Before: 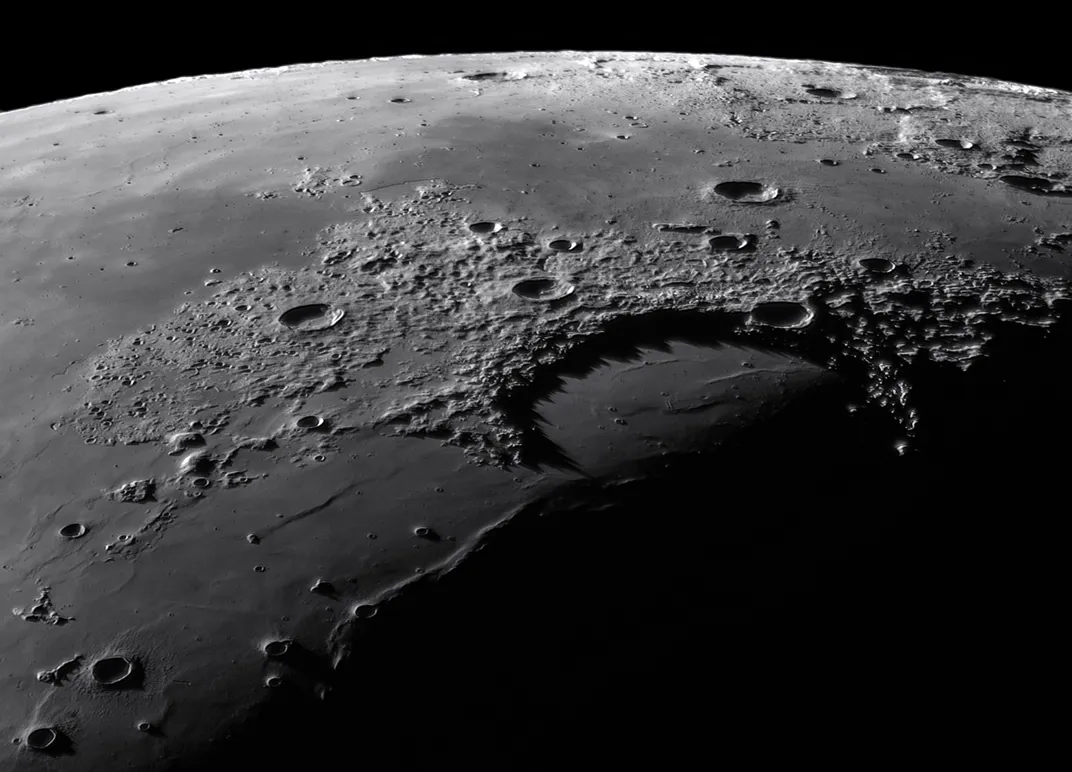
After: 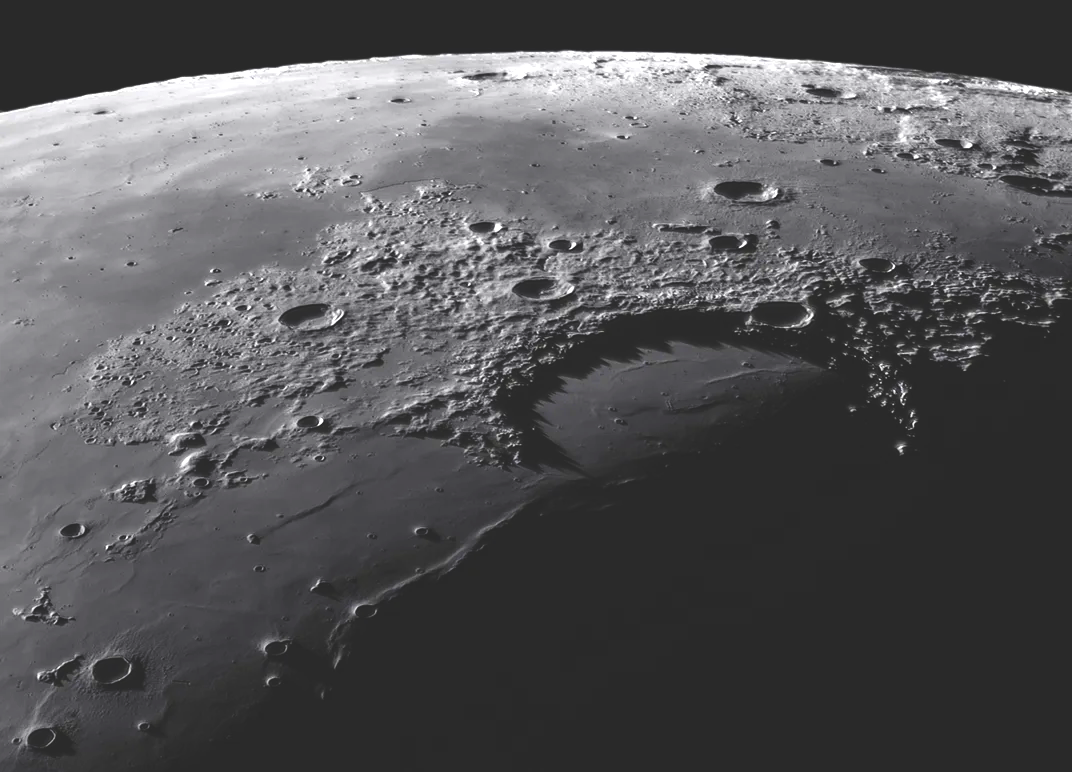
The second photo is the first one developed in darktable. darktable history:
color balance rgb: shadows lift › hue 86.95°, global offset › luminance 1.987%, perceptual saturation grading › global saturation 44.903%, perceptual saturation grading › highlights -25.234%, perceptual saturation grading › shadows 50.162%, perceptual brilliance grading › global brilliance 10.226%, global vibrance 20%
